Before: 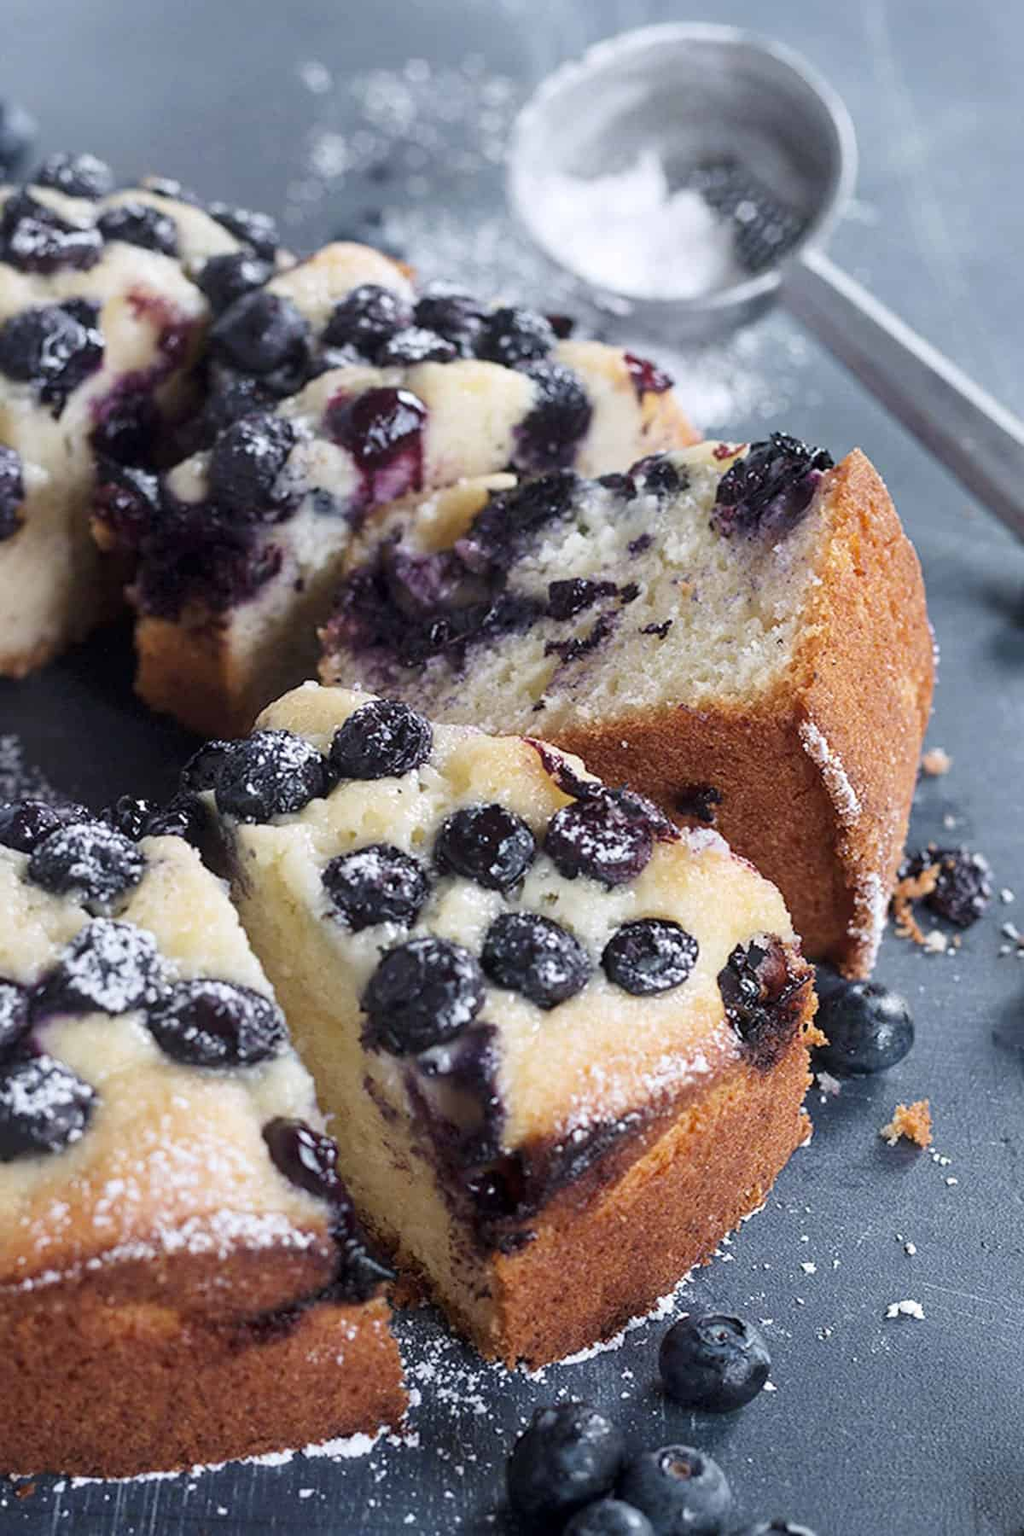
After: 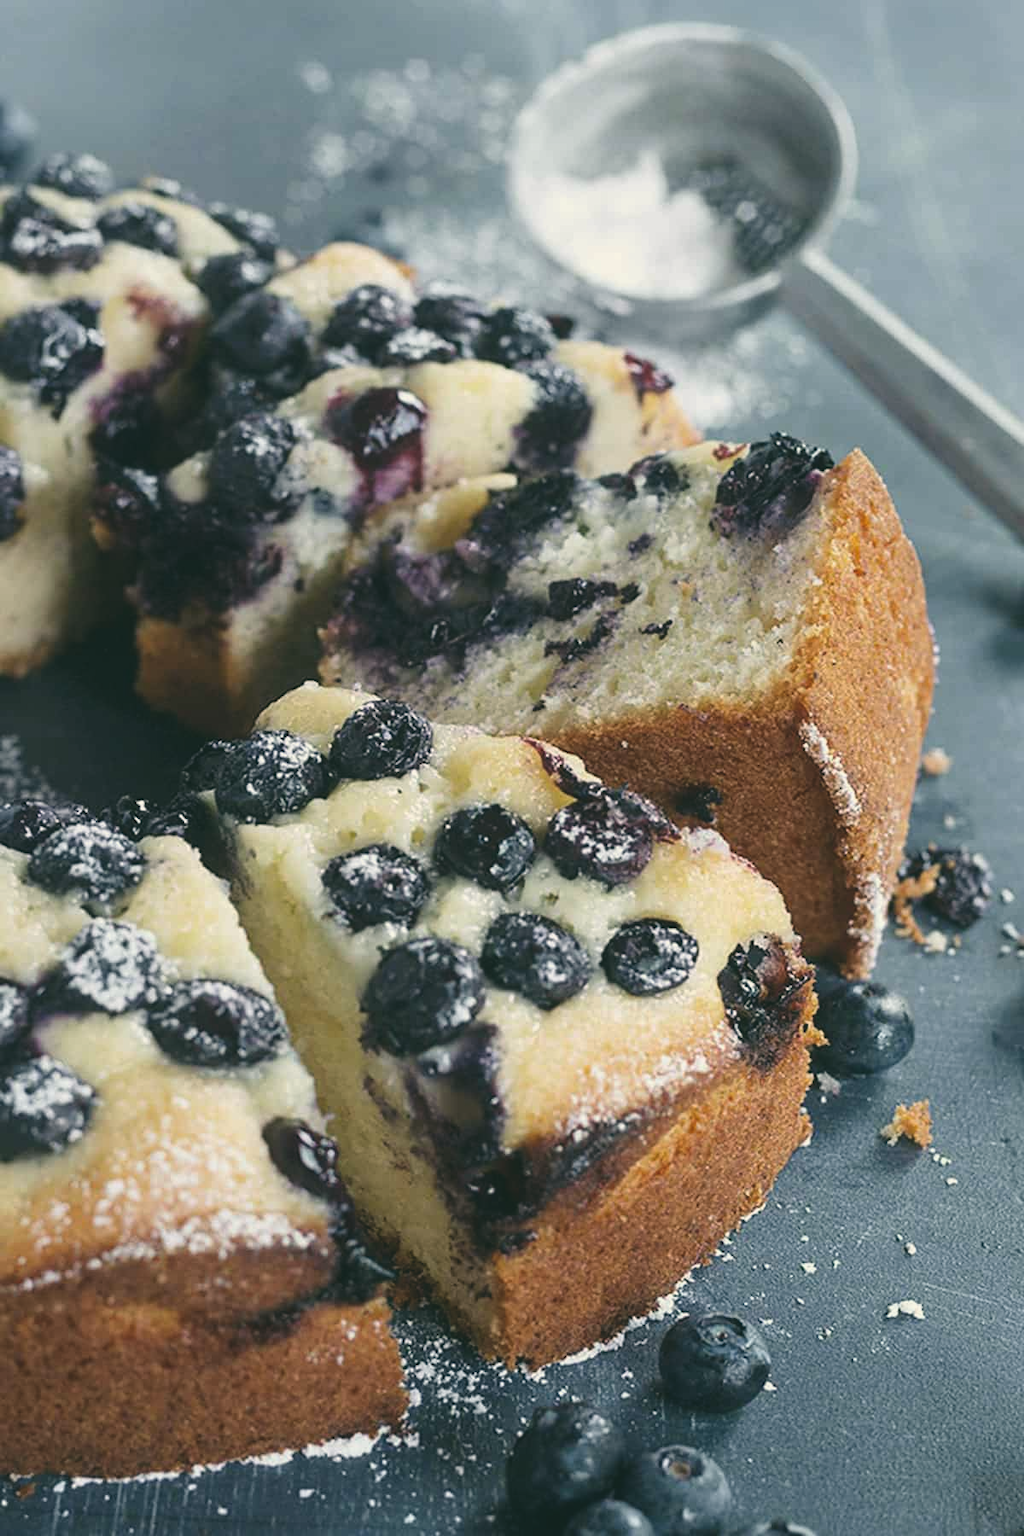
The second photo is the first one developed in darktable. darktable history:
exposure: black level correction -0.015, exposure -0.125 EV, compensate highlight preservation false
color correction: highlights a* -0.482, highlights b* 9.48, shadows a* -9.48, shadows b* 0.803
